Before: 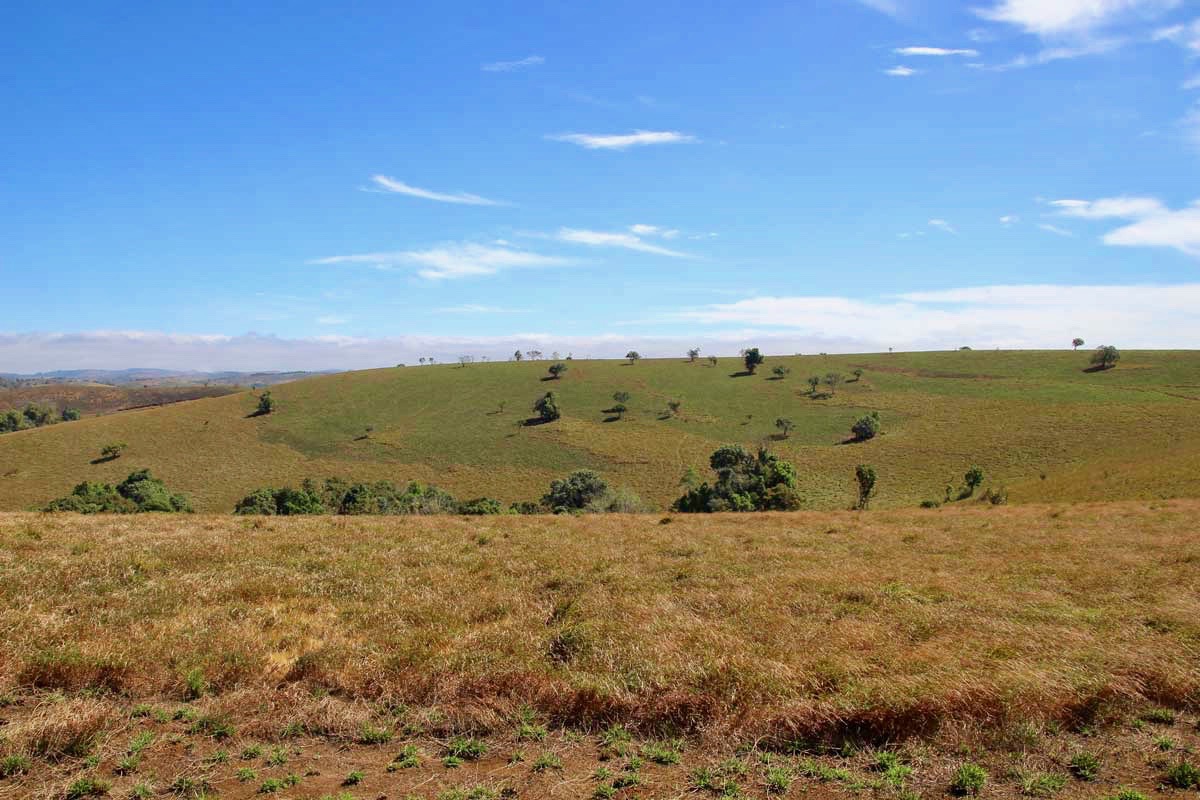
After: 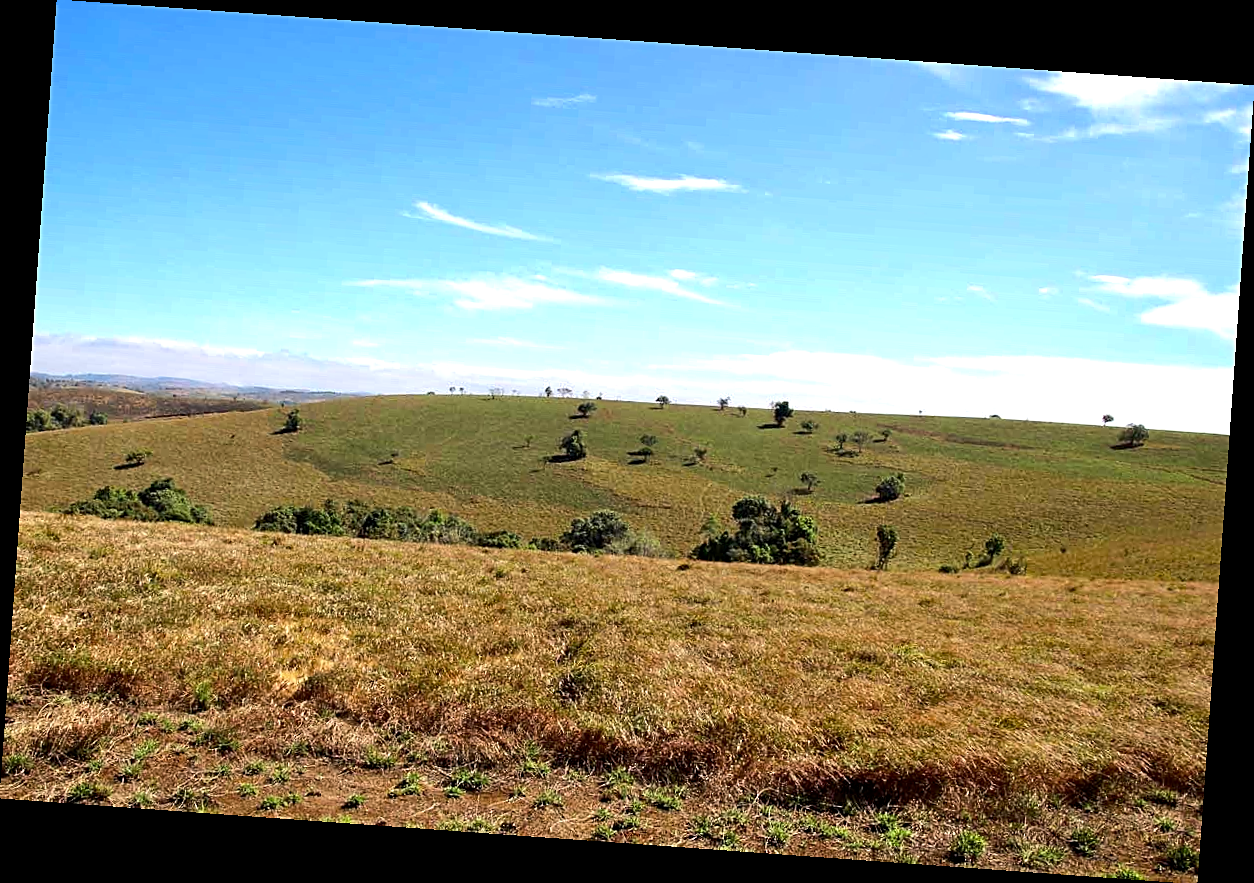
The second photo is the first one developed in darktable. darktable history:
rotate and perspective: rotation 4.1°, automatic cropping off
tone equalizer: -8 EV -0.75 EV, -7 EV -0.7 EV, -6 EV -0.6 EV, -5 EV -0.4 EV, -3 EV 0.4 EV, -2 EV 0.6 EV, -1 EV 0.7 EV, +0 EV 0.75 EV, edges refinement/feathering 500, mask exposure compensation -1.57 EV, preserve details no
sharpen: on, module defaults
